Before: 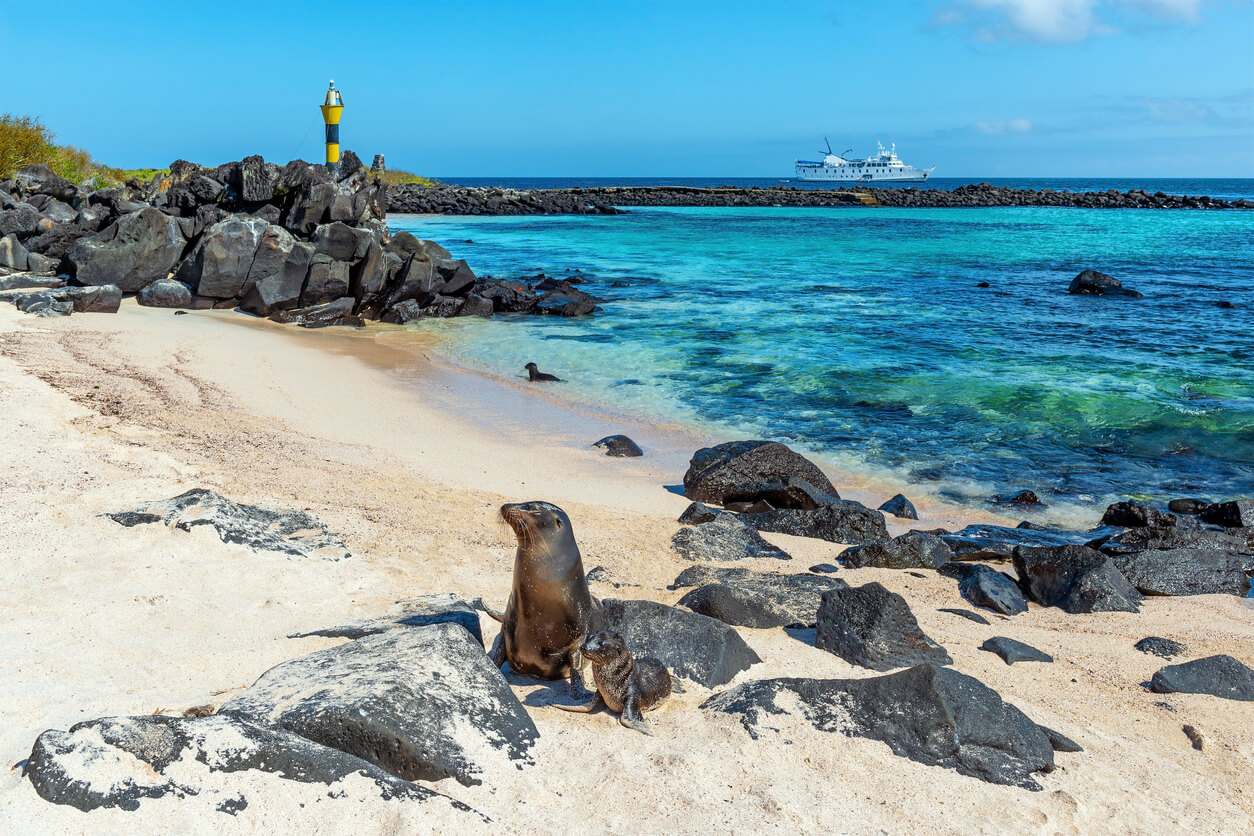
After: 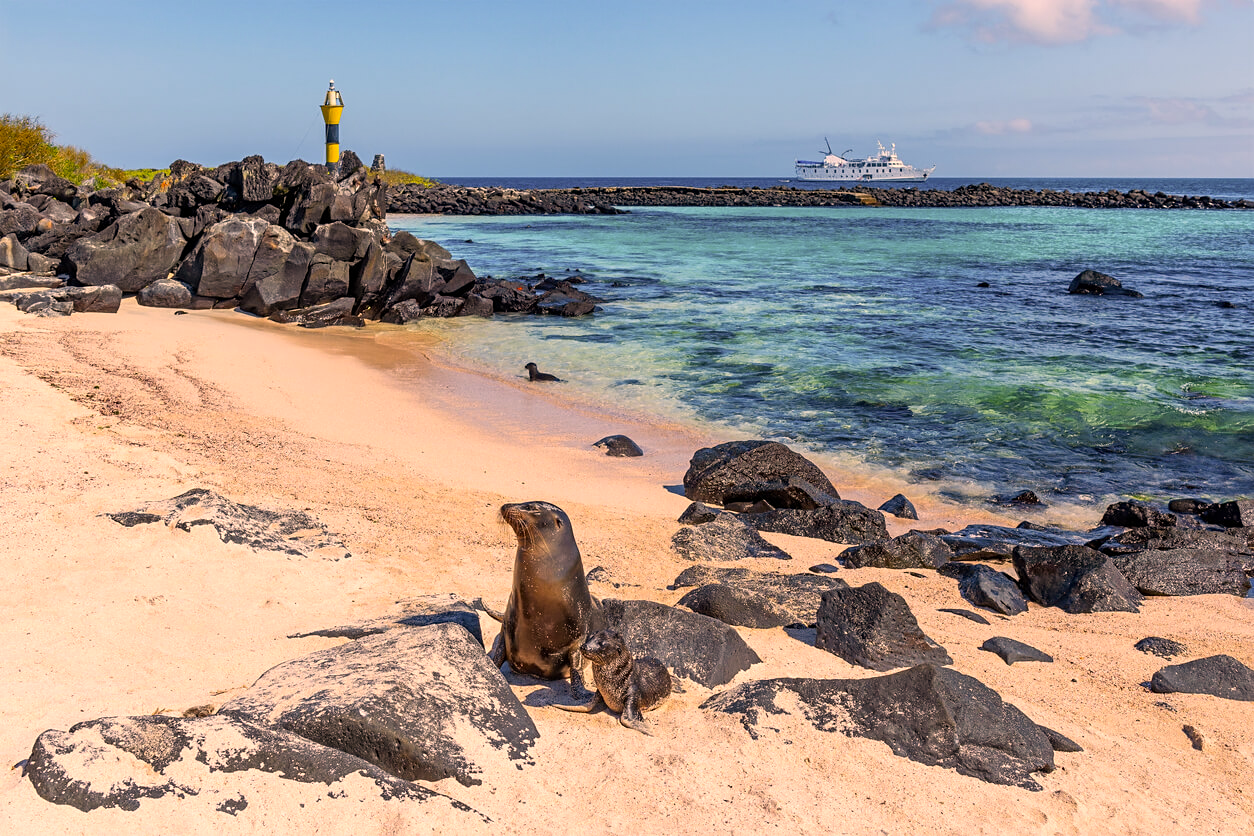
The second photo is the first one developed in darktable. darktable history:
sharpen: amount 0.201
color correction: highlights a* 22.21, highlights b* 21.57
